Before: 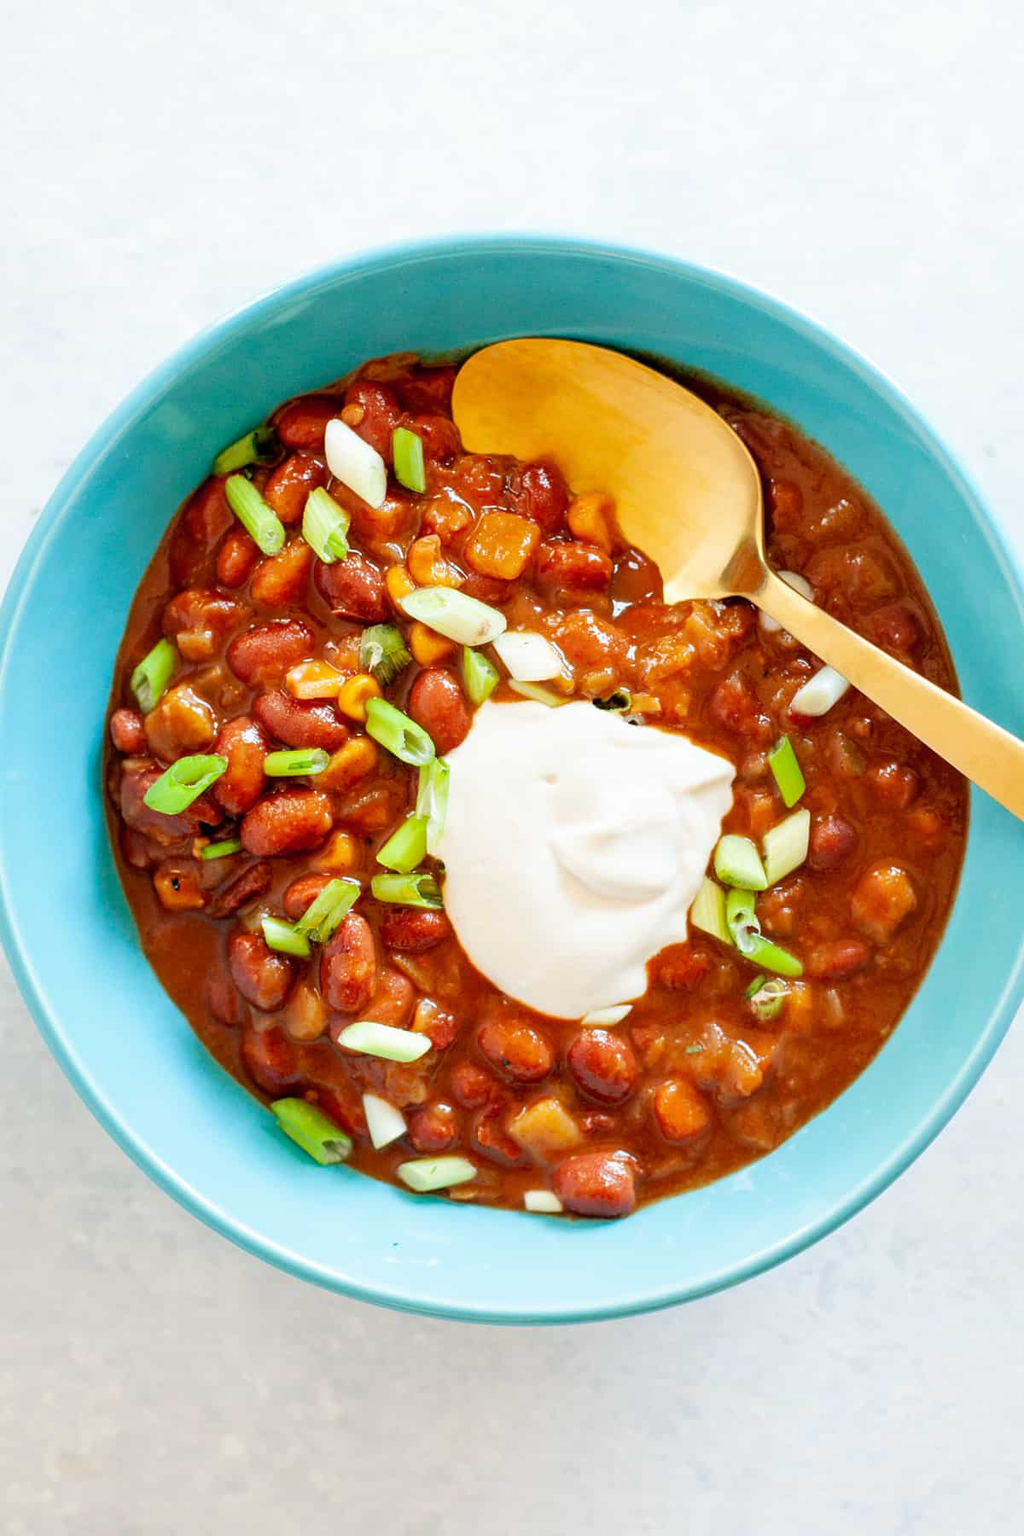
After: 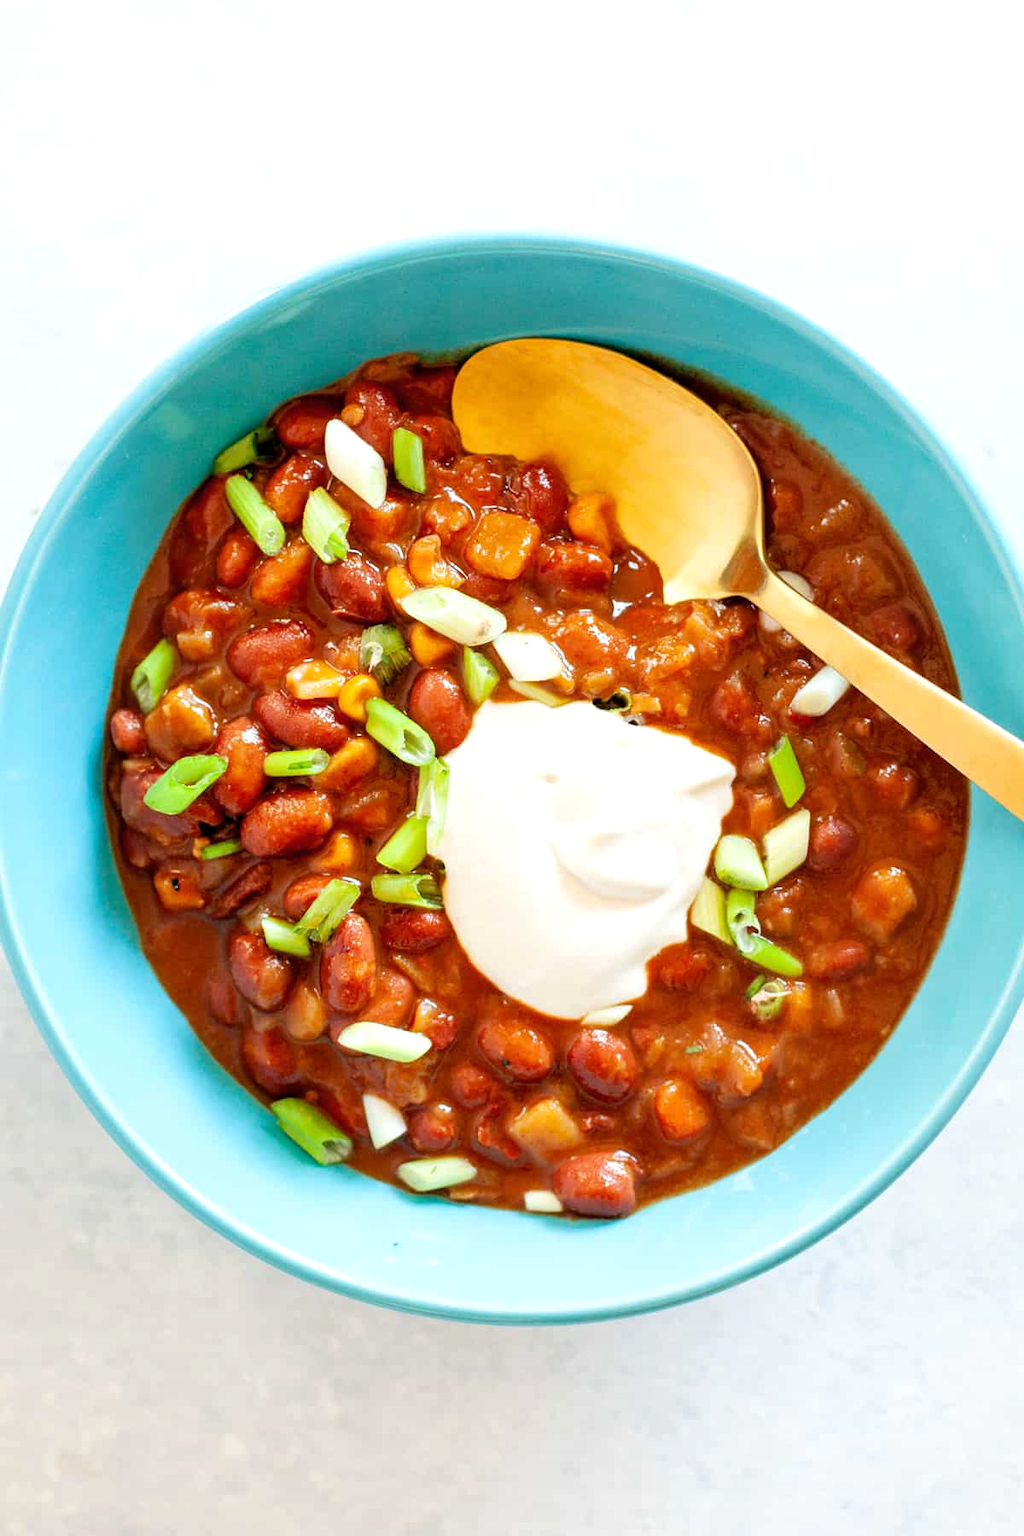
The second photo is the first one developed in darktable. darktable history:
exposure: exposure 0.178 EV, compensate exposure bias true, compensate highlight preservation false
levels: mode automatic, black 0.023%, white 99.97%, levels [0.062, 0.494, 0.925]
